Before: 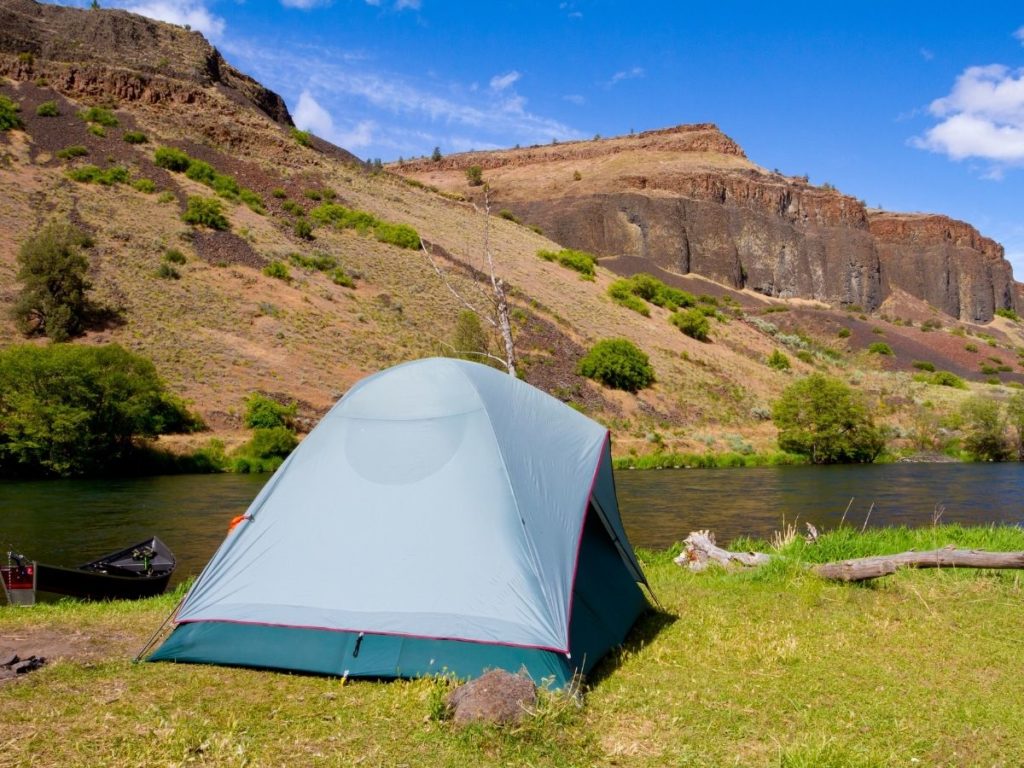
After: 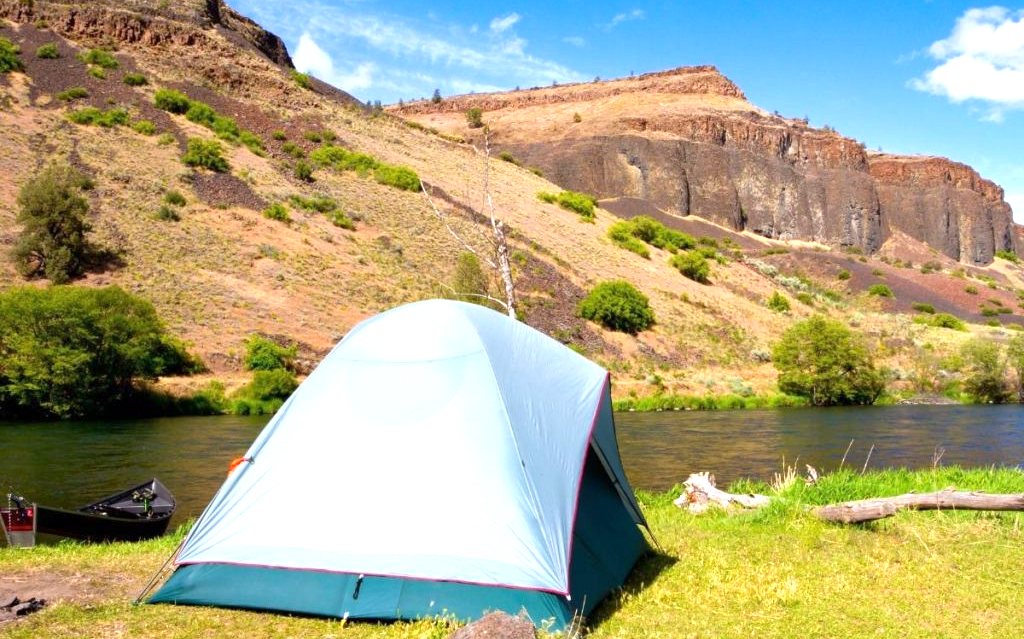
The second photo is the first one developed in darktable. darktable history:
crop: top 7.625%, bottom 8.027%
exposure: exposure 0.921 EV, compensate highlight preservation false
